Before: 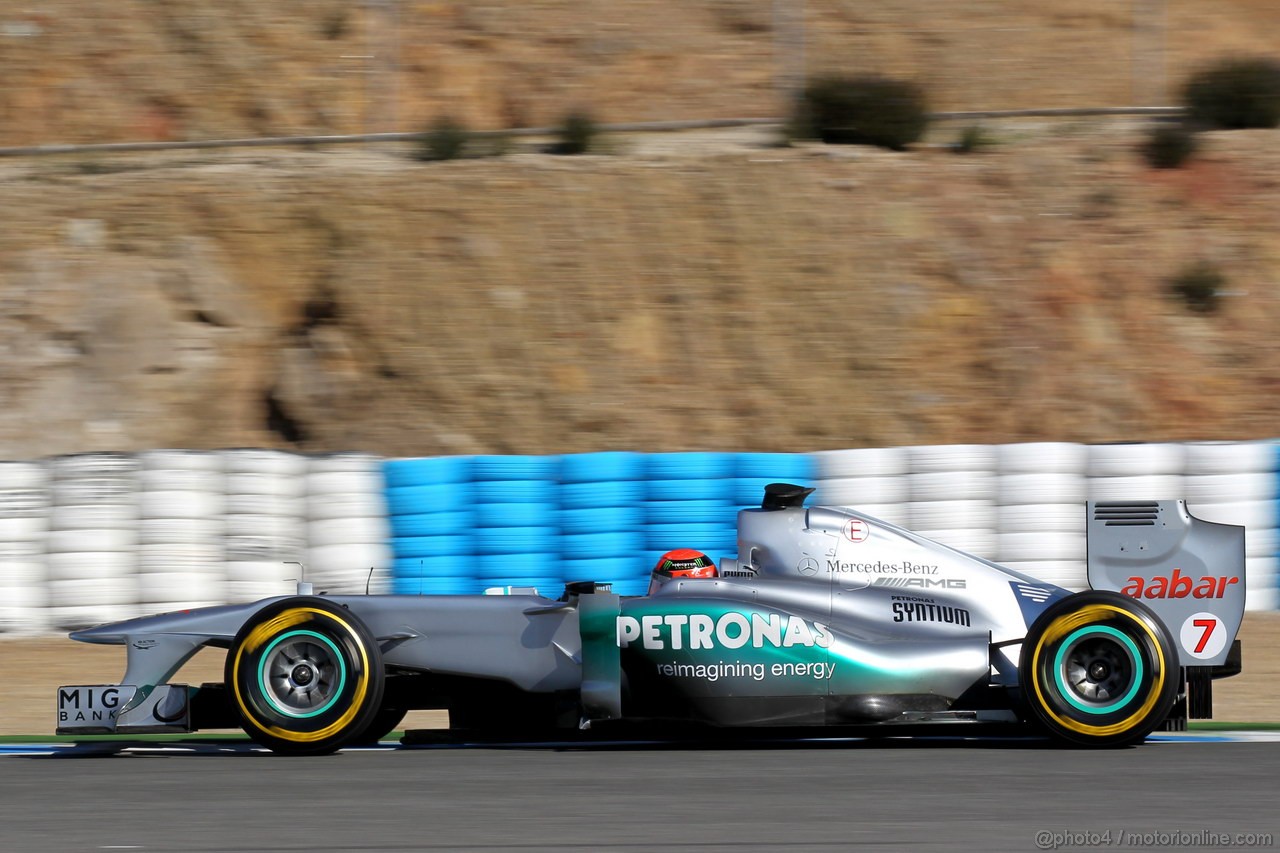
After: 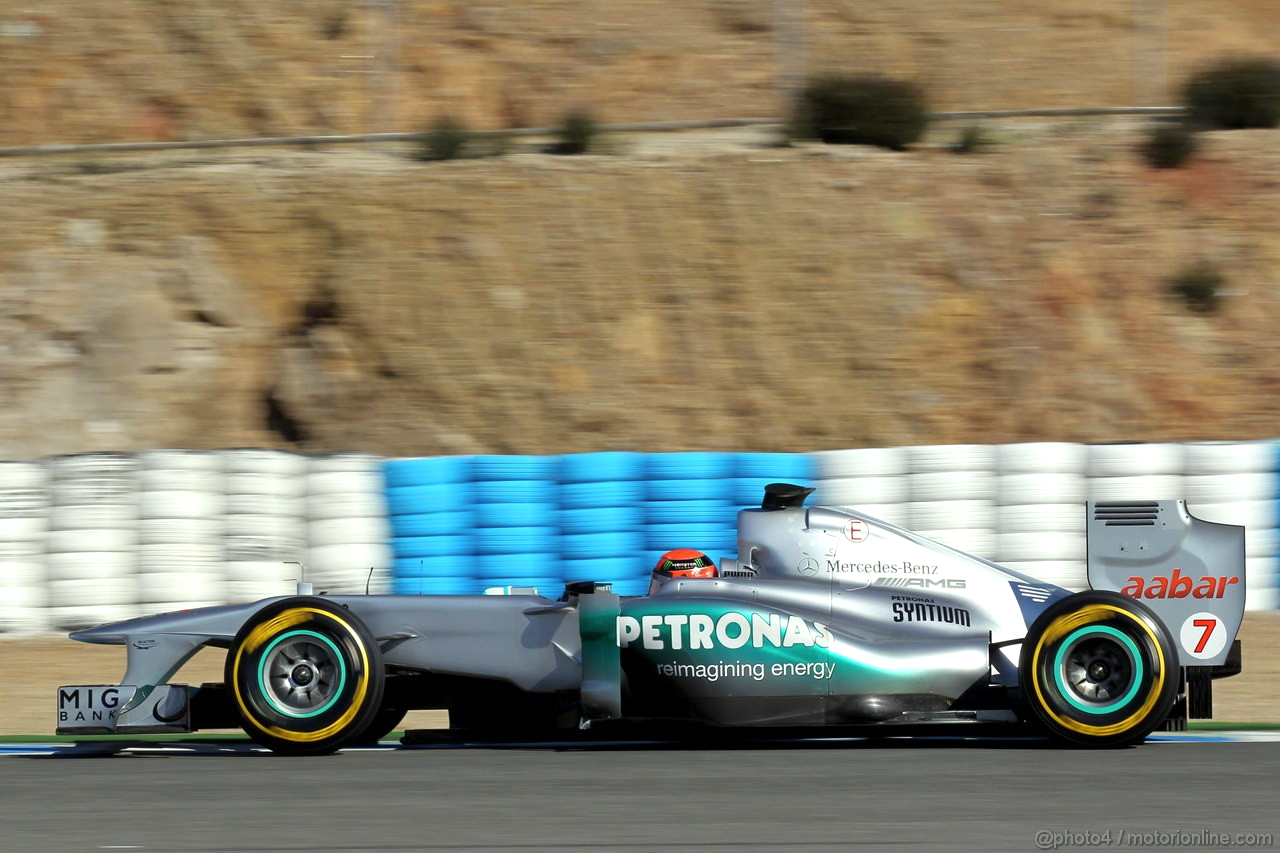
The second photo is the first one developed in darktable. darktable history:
color correction: highlights a* -4.57, highlights b* 5.04, saturation 0.946
exposure: exposure 0.201 EV, compensate exposure bias true, compensate highlight preservation false
